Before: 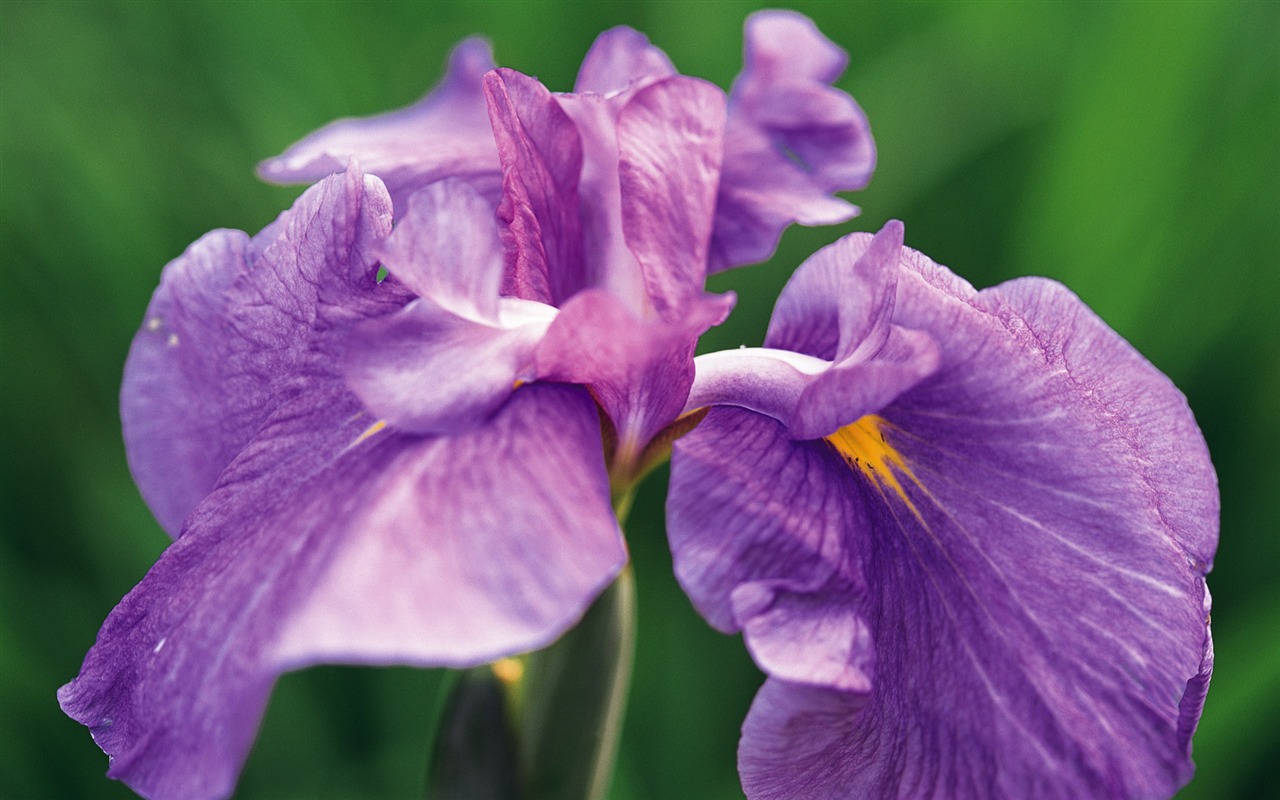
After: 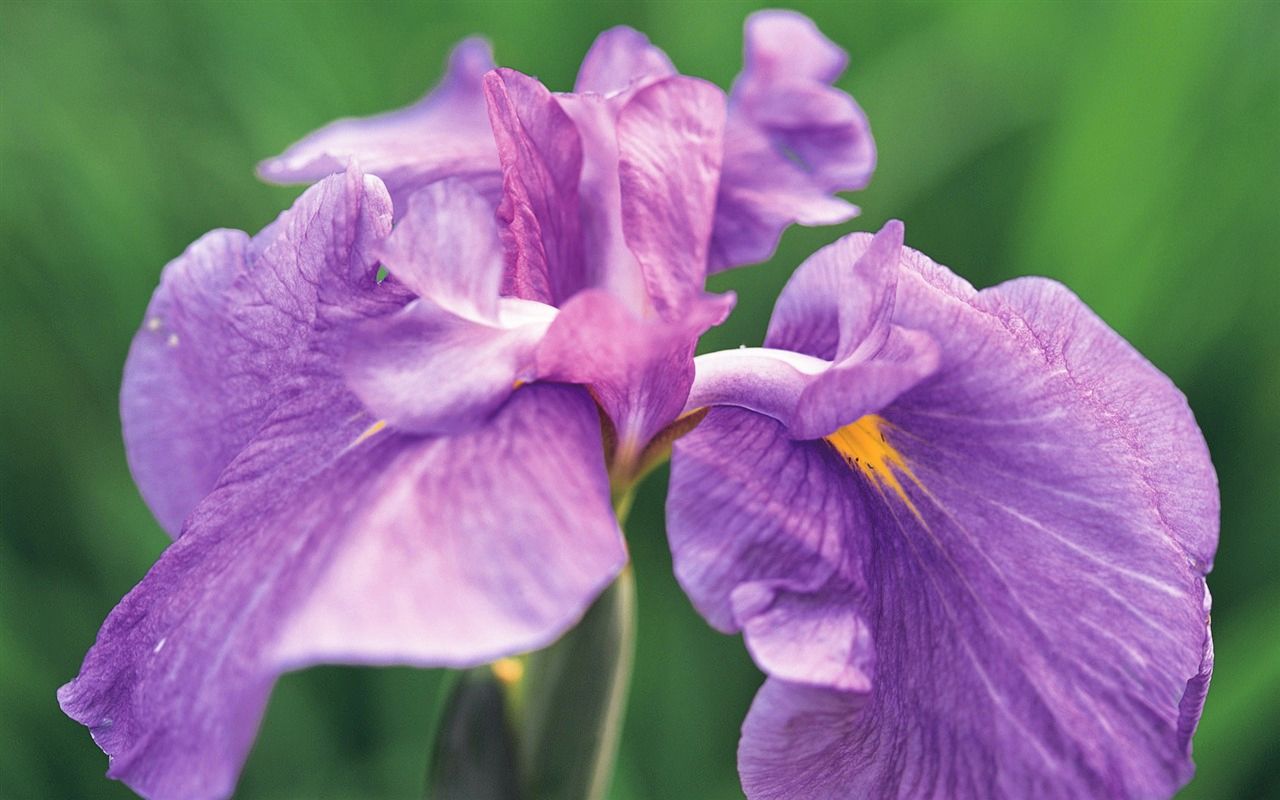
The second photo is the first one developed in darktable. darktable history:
contrast brightness saturation: brightness 0.142
shadows and highlights: shadows 33.85, highlights -47.11, compress 49.65%, soften with gaussian
